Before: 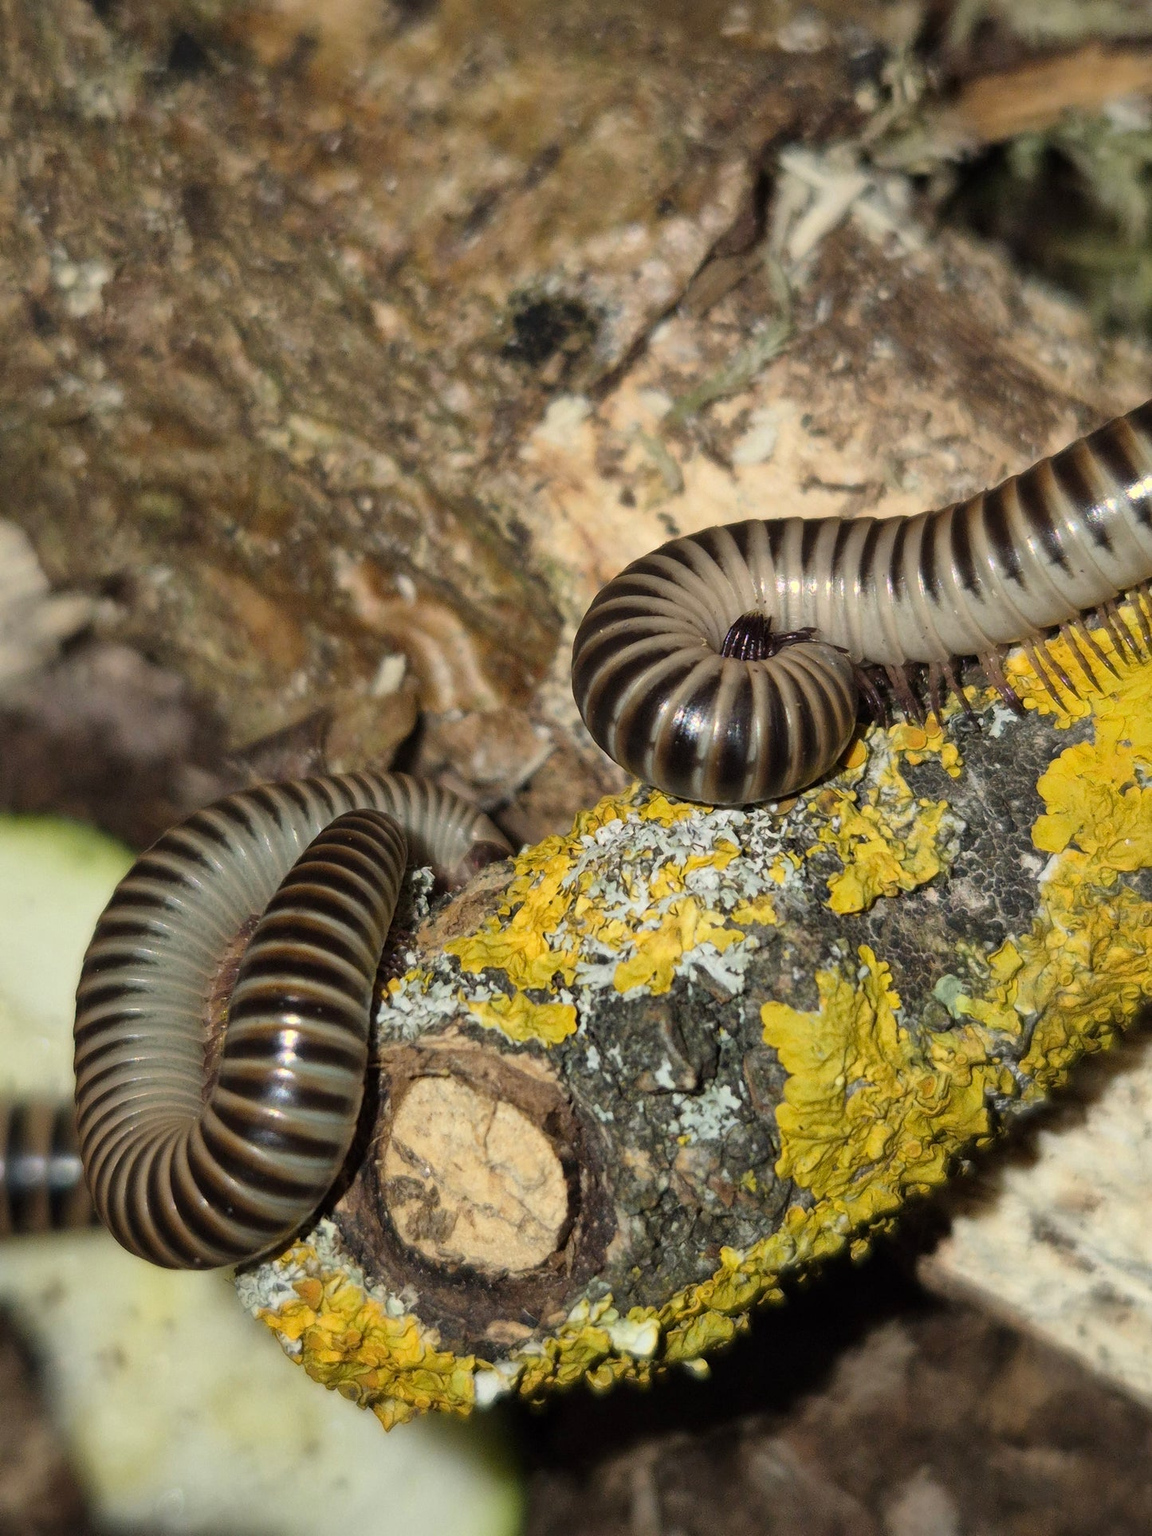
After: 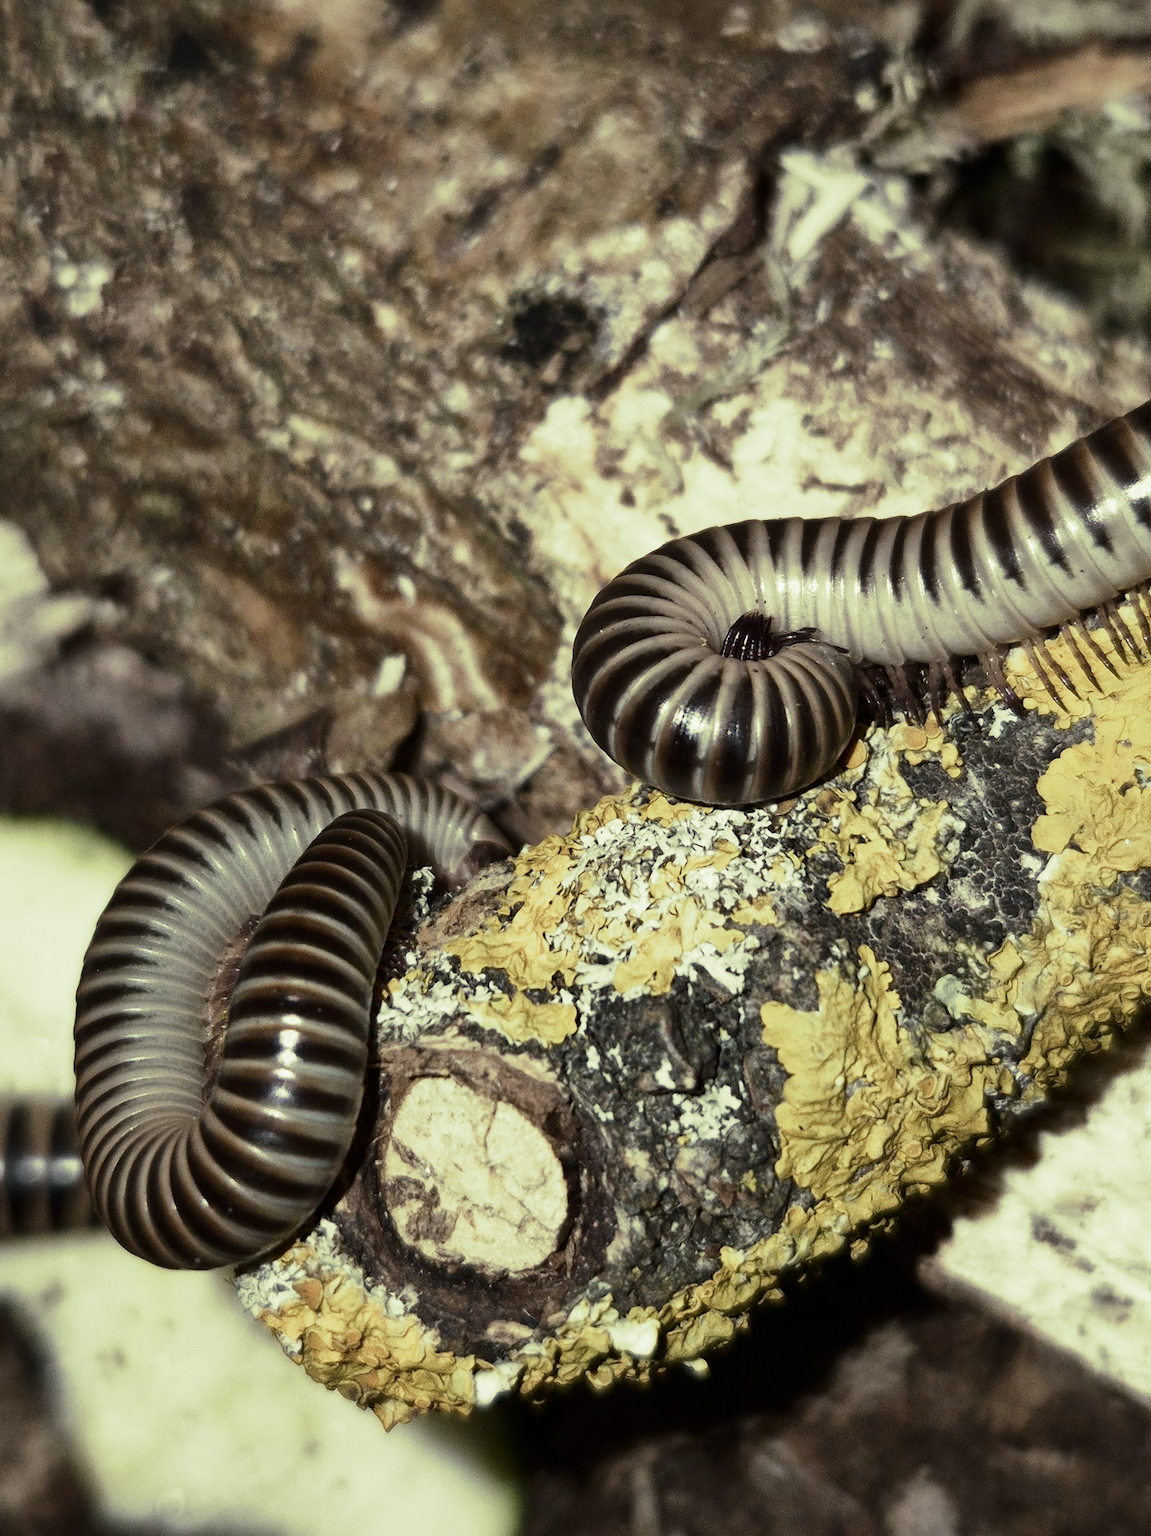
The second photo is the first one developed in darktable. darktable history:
contrast brightness saturation: contrast 0.25, saturation -0.31
split-toning: shadows › hue 290.82°, shadows › saturation 0.34, highlights › saturation 0.38, balance 0, compress 50%
